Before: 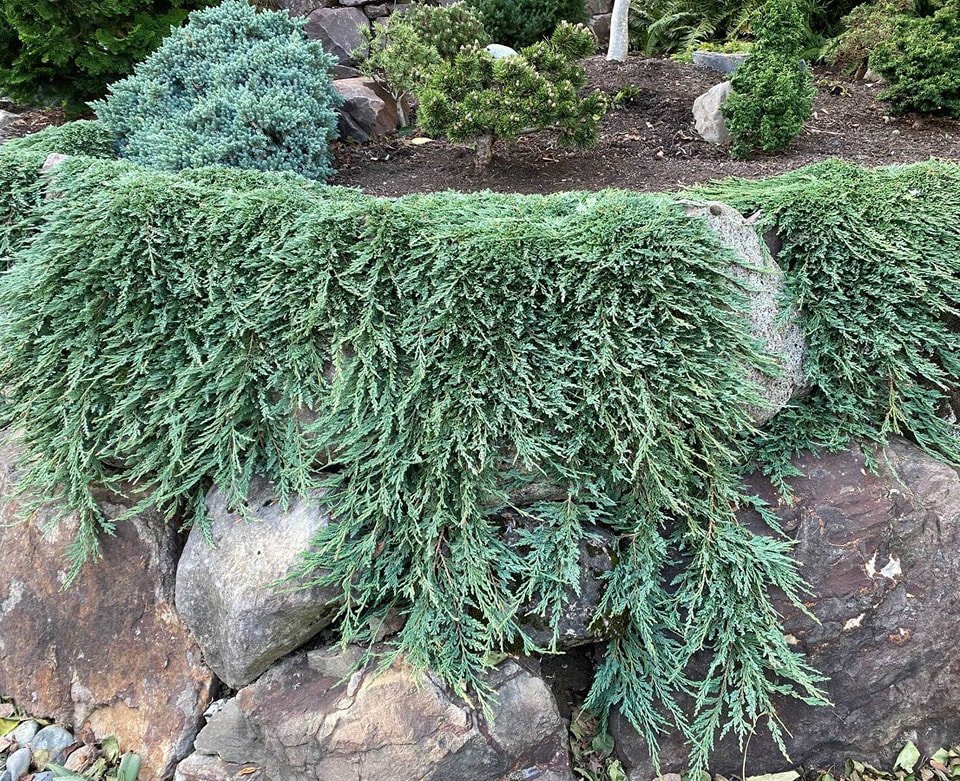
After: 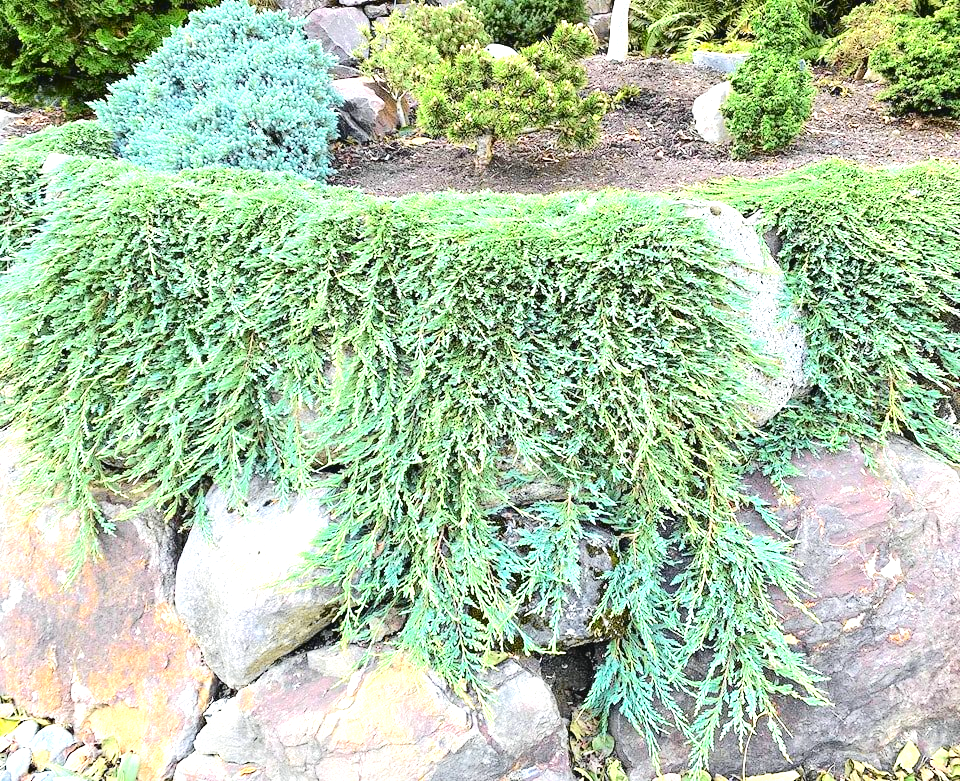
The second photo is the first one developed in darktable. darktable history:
tone curve: curves: ch0 [(0, 0.03) (0.113, 0.087) (0.207, 0.184) (0.515, 0.612) (0.712, 0.793) (1, 0.946)]; ch1 [(0, 0) (0.172, 0.123) (0.317, 0.279) (0.407, 0.401) (0.476, 0.482) (0.505, 0.499) (0.534, 0.534) (0.632, 0.645) (0.726, 0.745) (1, 1)]; ch2 [(0, 0) (0.411, 0.424) (0.505, 0.505) (0.521, 0.524) (0.541, 0.569) (0.65, 0.699) (1, 1)], color space Lab, independent channels, preserve colors none
exposure: black level correction 0, exposure 1.75 EV, compensate exposure bias true, compensate highlight preservation false
